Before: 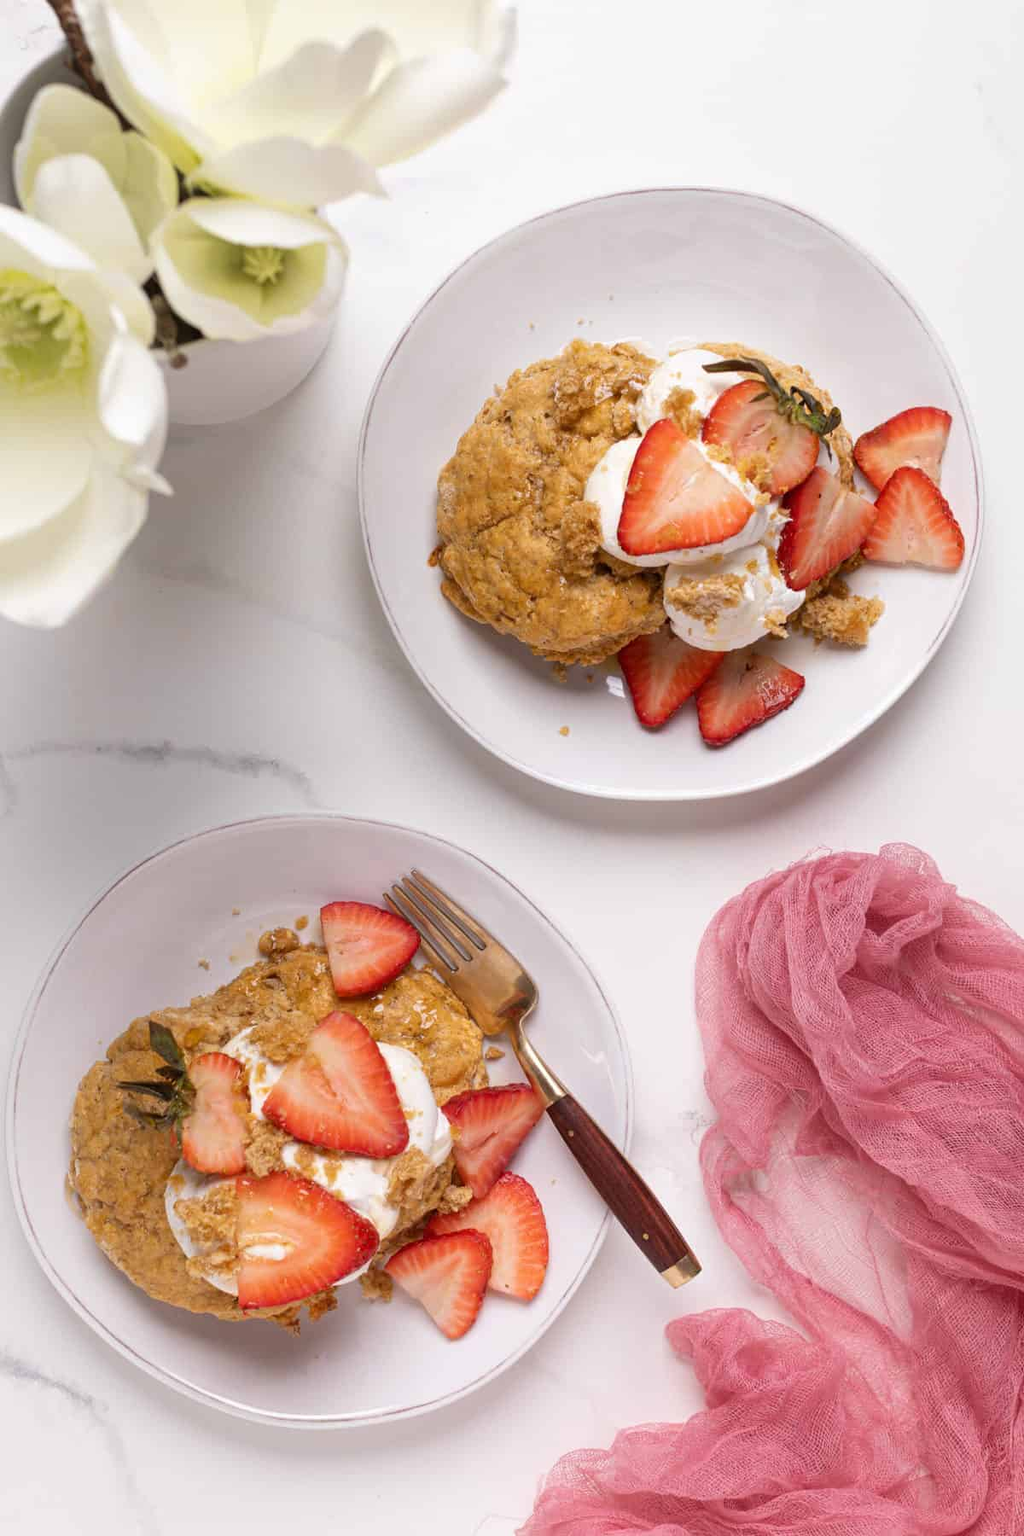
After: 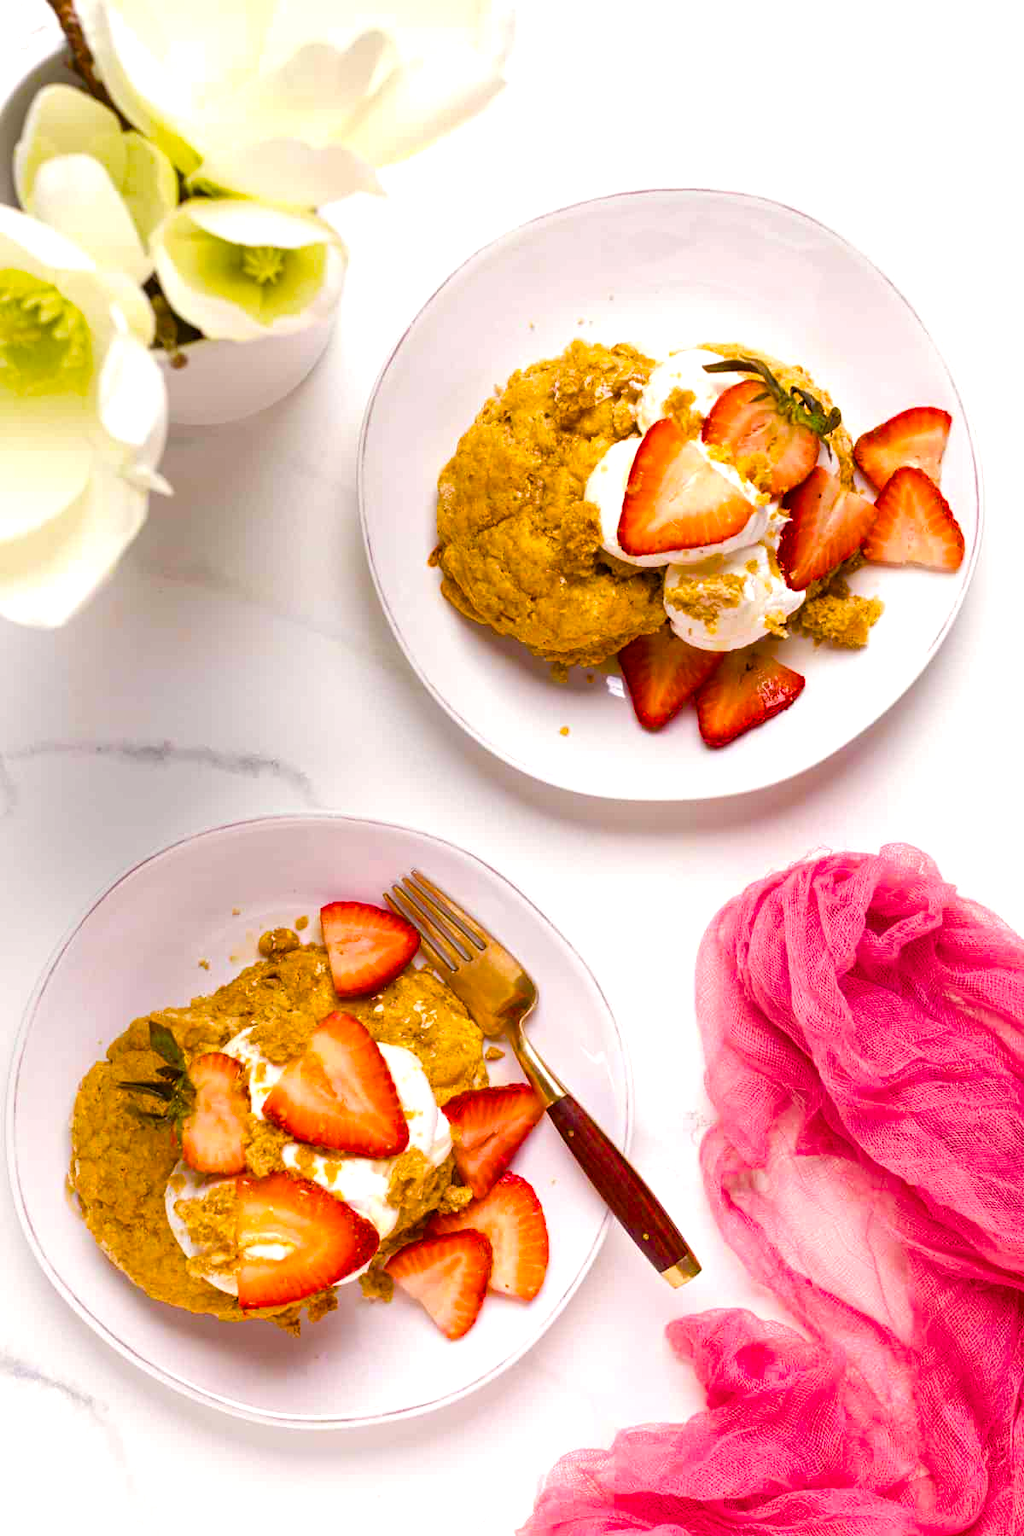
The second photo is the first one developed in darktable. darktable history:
color balance rgb: linear chroma grading › shadows 10%, linear chroma grading › highlights 10%, linear chroma grading › global chroma 15%, linear chroma grading › mid-tones 15%, perceptual saturation grading › global saturation 40%, perceptual saturation grading › highlights -25%, perceptual saturation grading › mid-tones 35%, perceptual saturation grading › shadows 35%, perceptual brilliance grading › global brilliance 11.29%, global vibrance 11.29%
tone equalizer: on, module defaults
color correction: highlights b* 3
